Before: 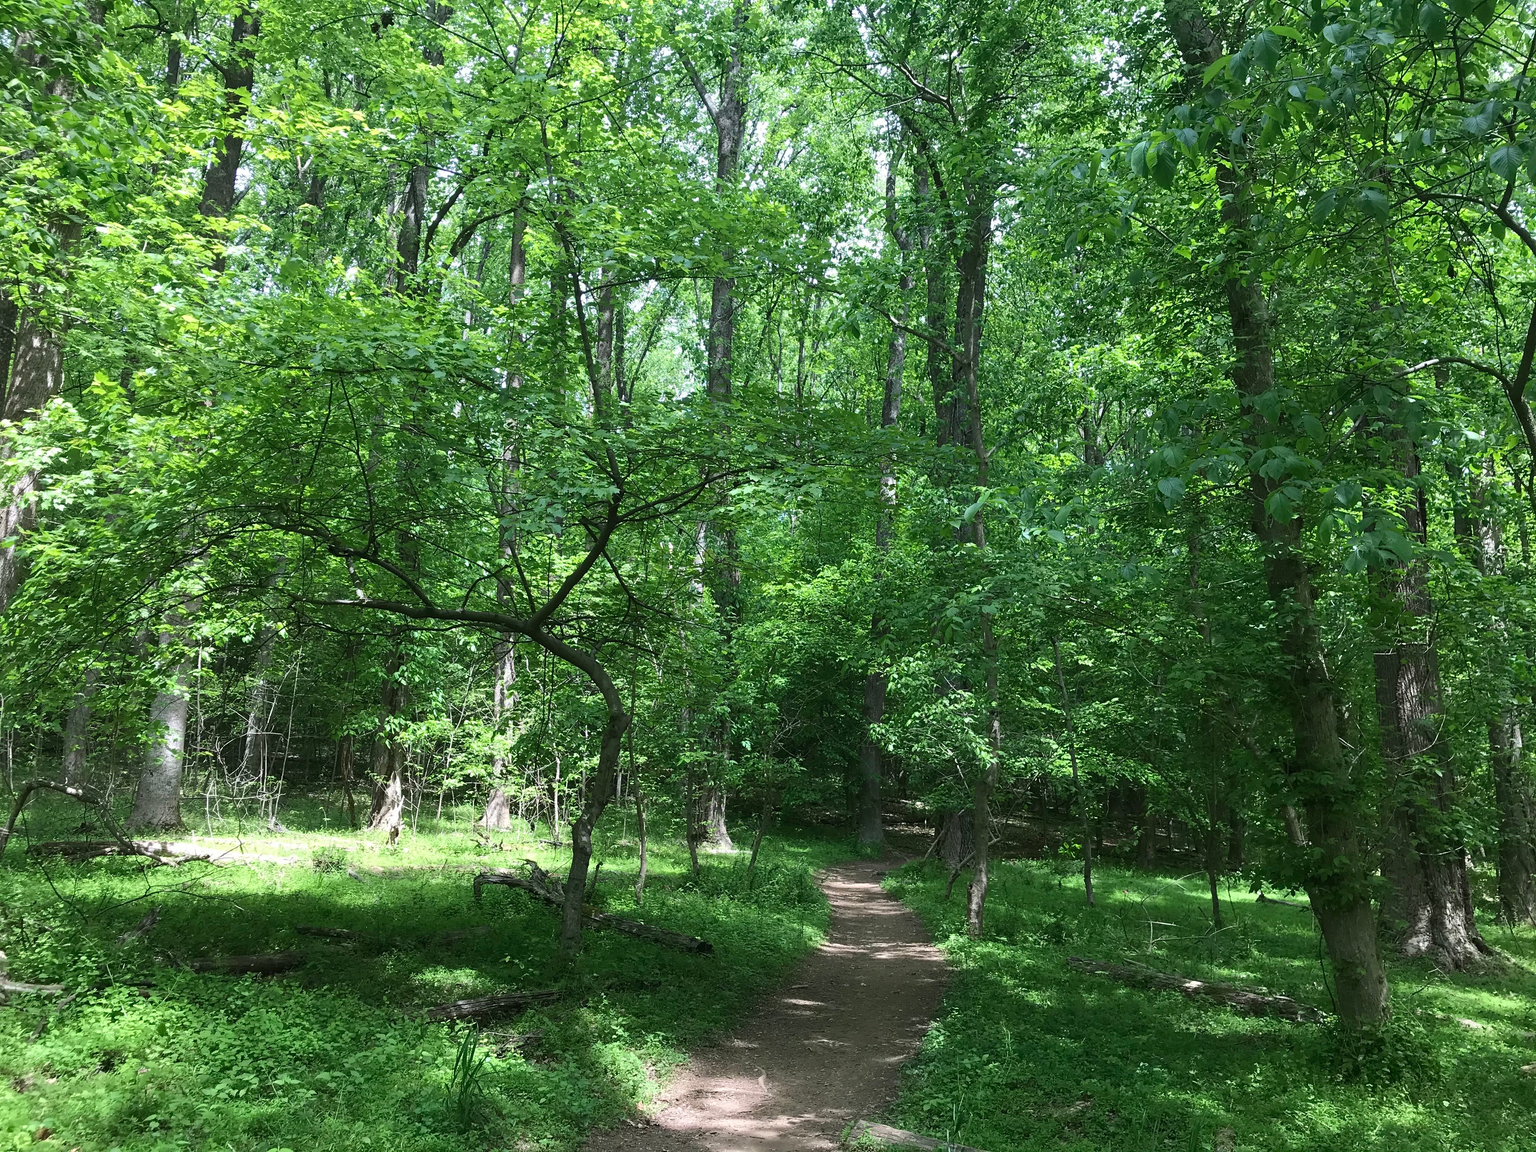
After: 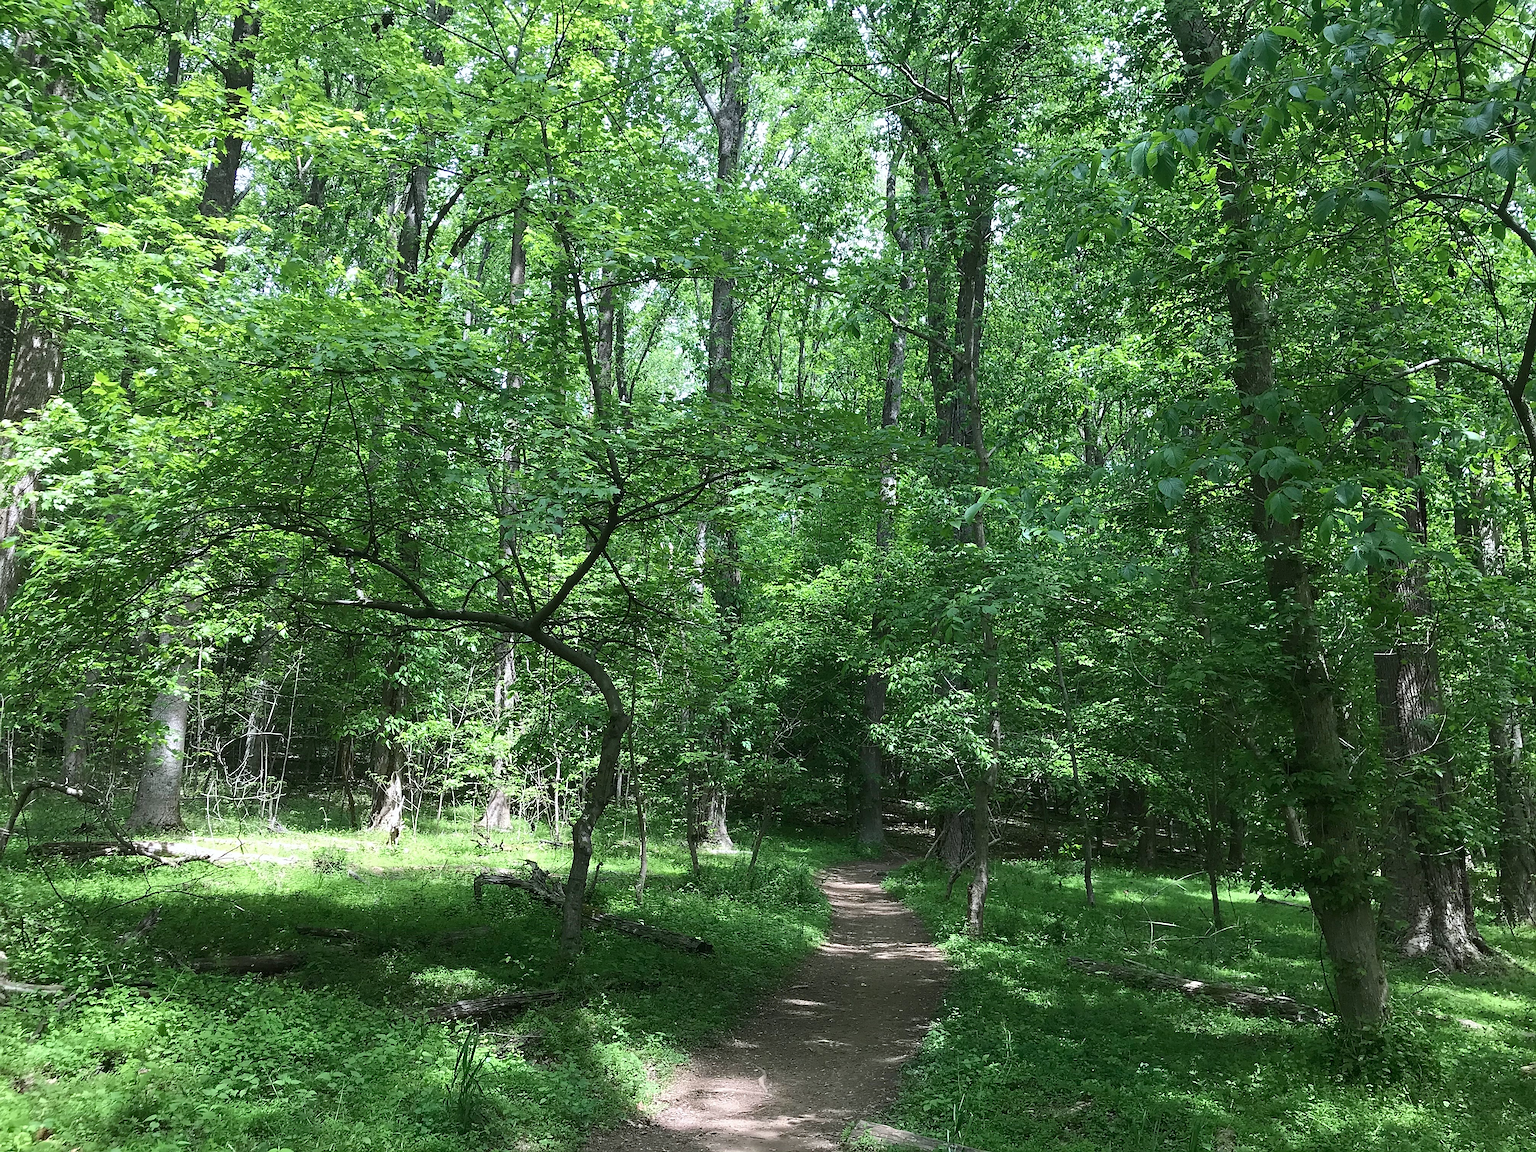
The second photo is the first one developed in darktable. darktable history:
contrast brightness saturation: saturation -0.05
white balance: red 0.988, blue 1.017
sharpen: on, module defaults
